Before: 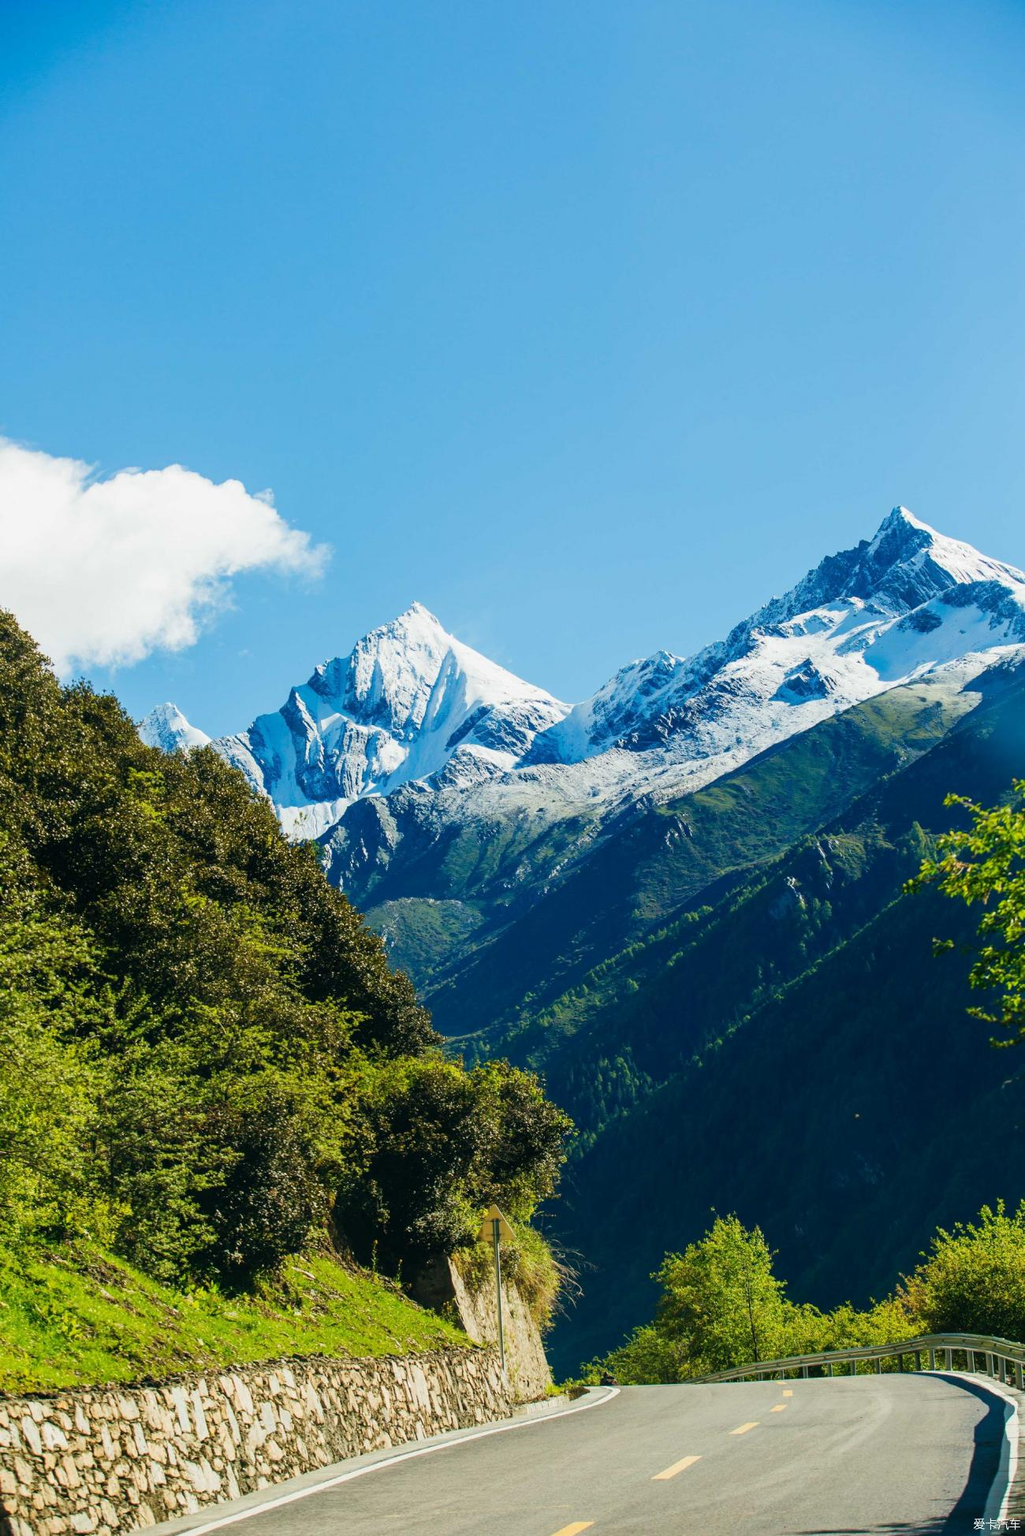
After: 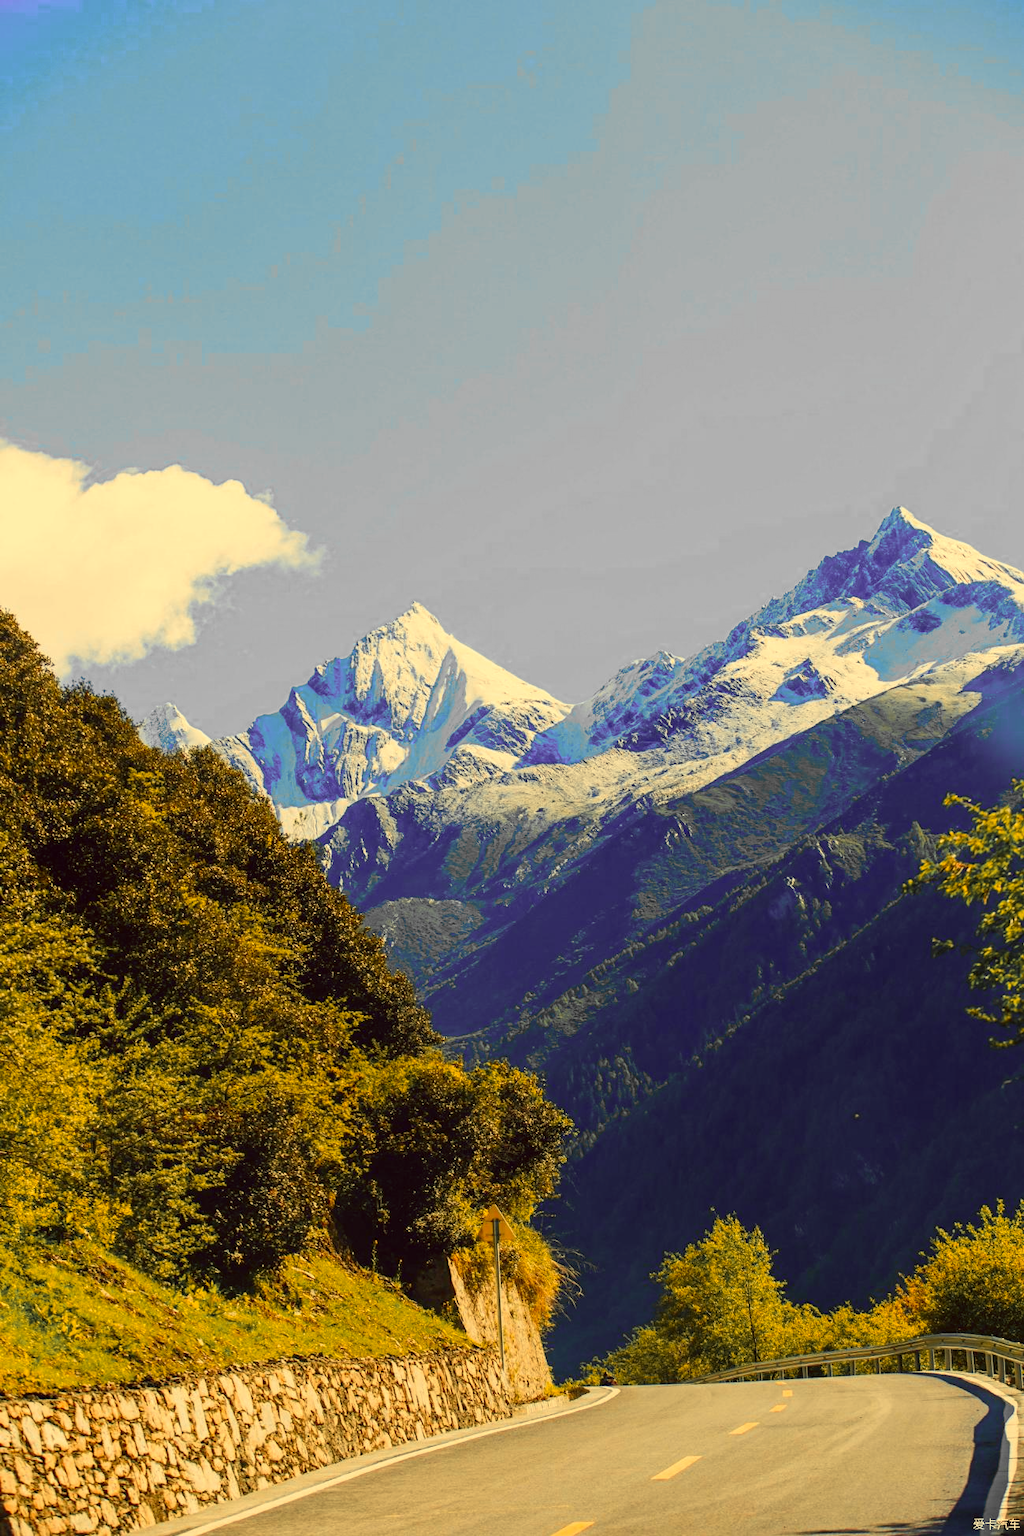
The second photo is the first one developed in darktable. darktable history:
color correction: highlights a* -0.482, highlights b* 40, shadows a* 9.8, shadows b* -0.161
color zones: curves: ch0 [(0, 0.363) (0.128, 0.373) (0.25, 0.5) (0.402, 0.407) (0.521, 0.525) (0.63, 0.559) (0.729, 0.662) (0.867, 0.471)]; ch1 [(0, 0.515) (0.136, 0.618) (0.25, 0.5) (0.378, 0) (0.516, 0) (0.622, 0.593) (0.737, 0.819) (0.87, 0.593)]; ch2 [(0, 0.529) (0.128, 0.471) (0.282, 0.451) (0.386, 0.662) (0.516, 0.525) (0.633, 0.554) (0.75, 0.62) (0.875, 0.441)]
exposure: compensate highlight preservation false
